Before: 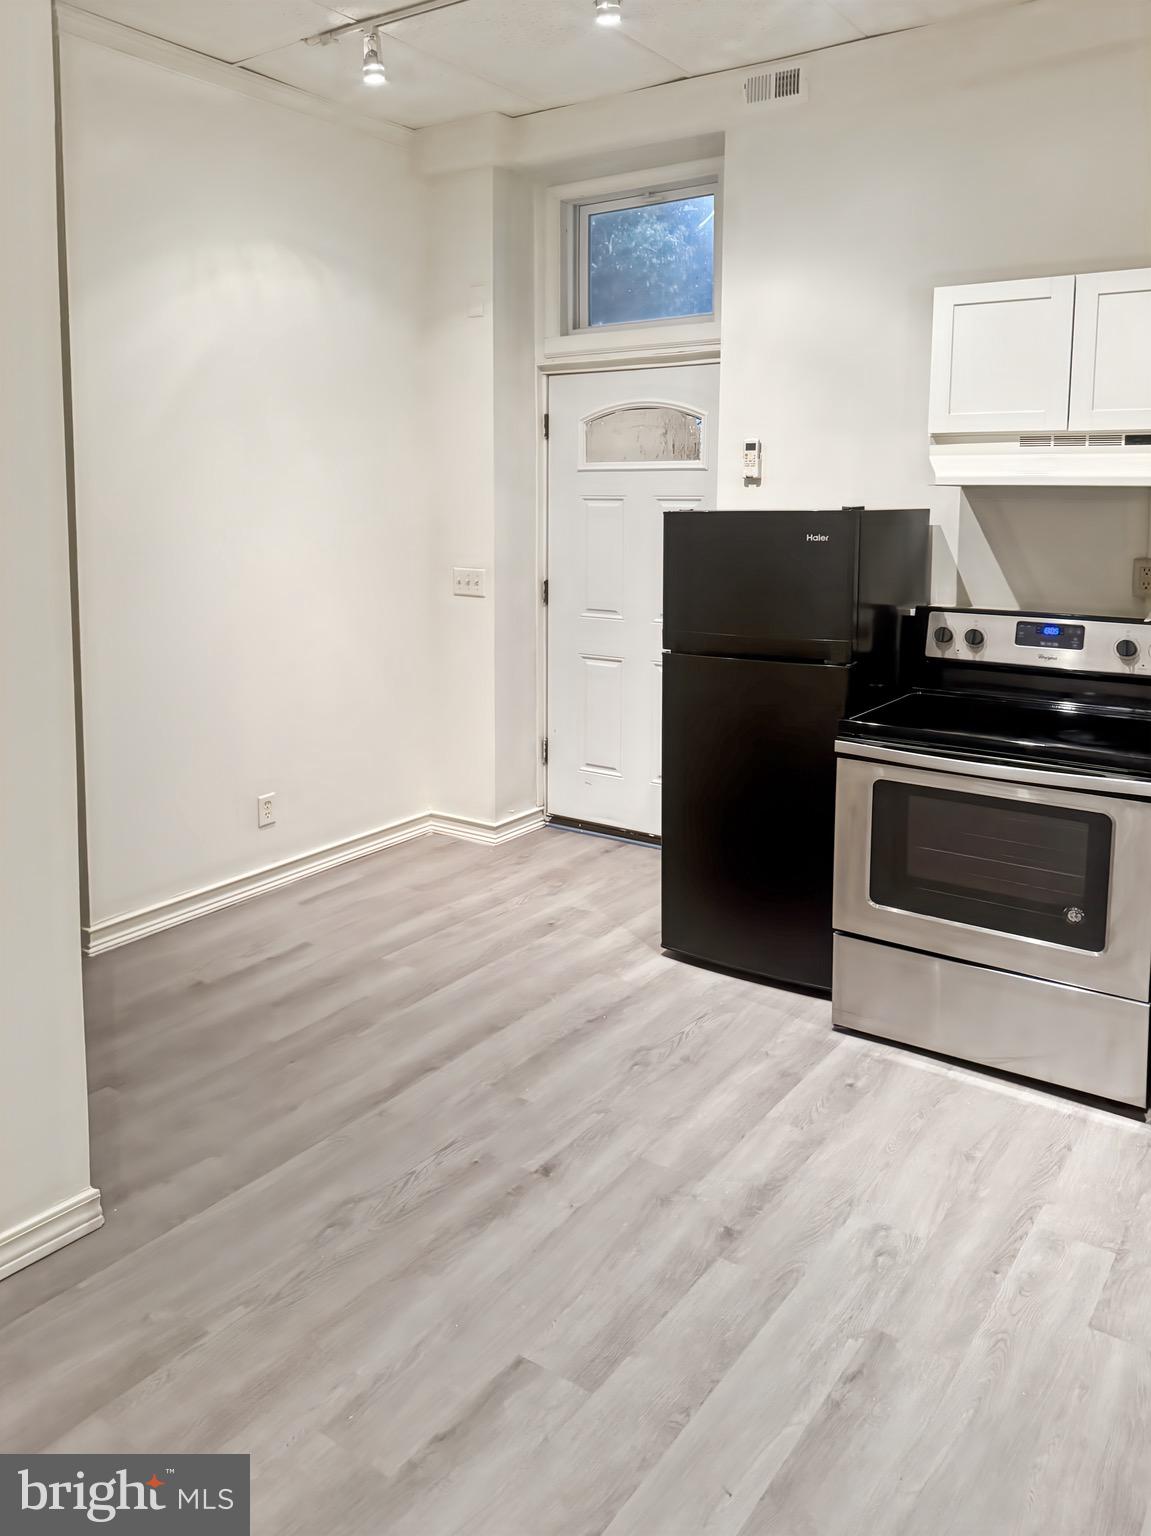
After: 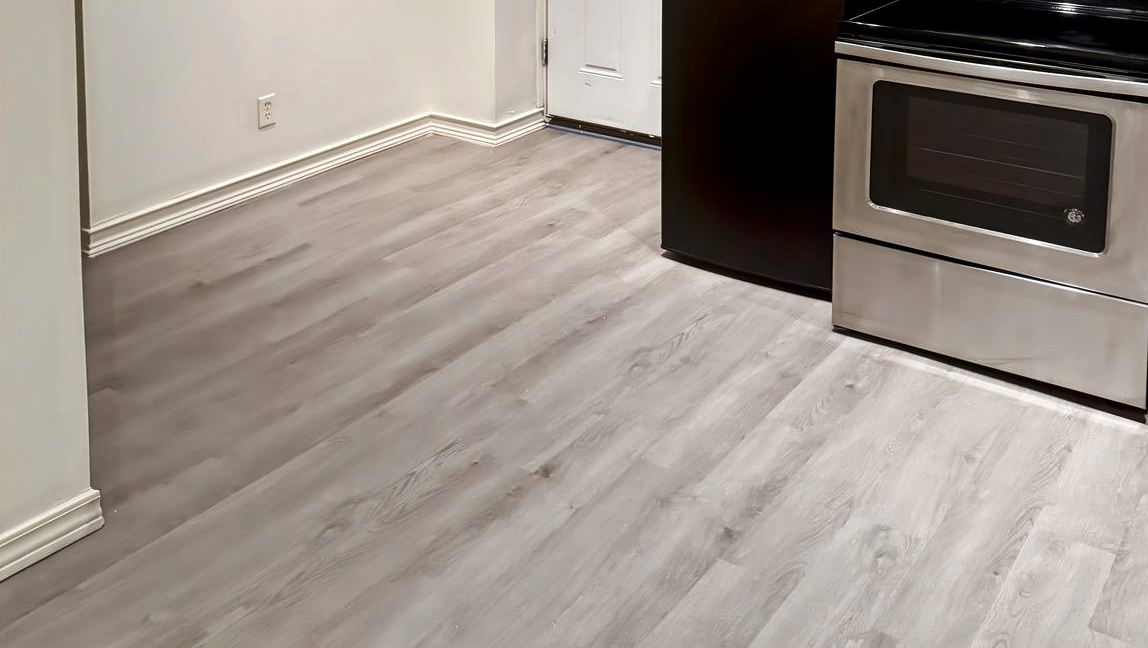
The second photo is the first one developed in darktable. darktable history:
crop: top 45.551%, bottom 12.262%
contrast brightness saturation: contrast 0.07, brightness -0.14, saturation 0.11
